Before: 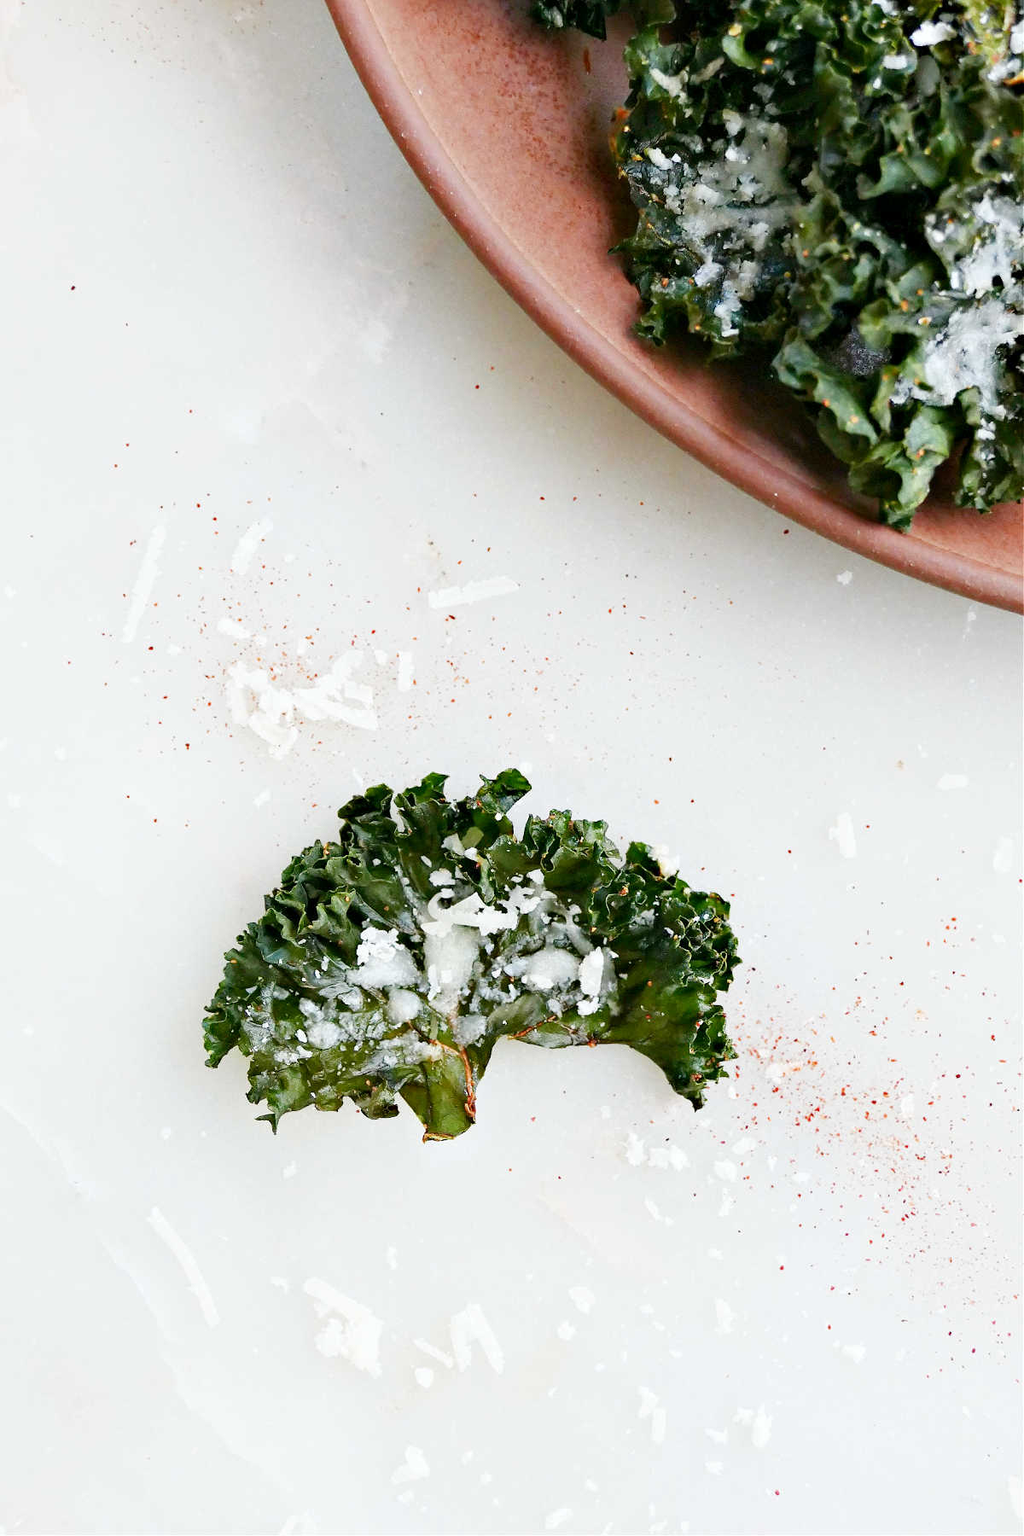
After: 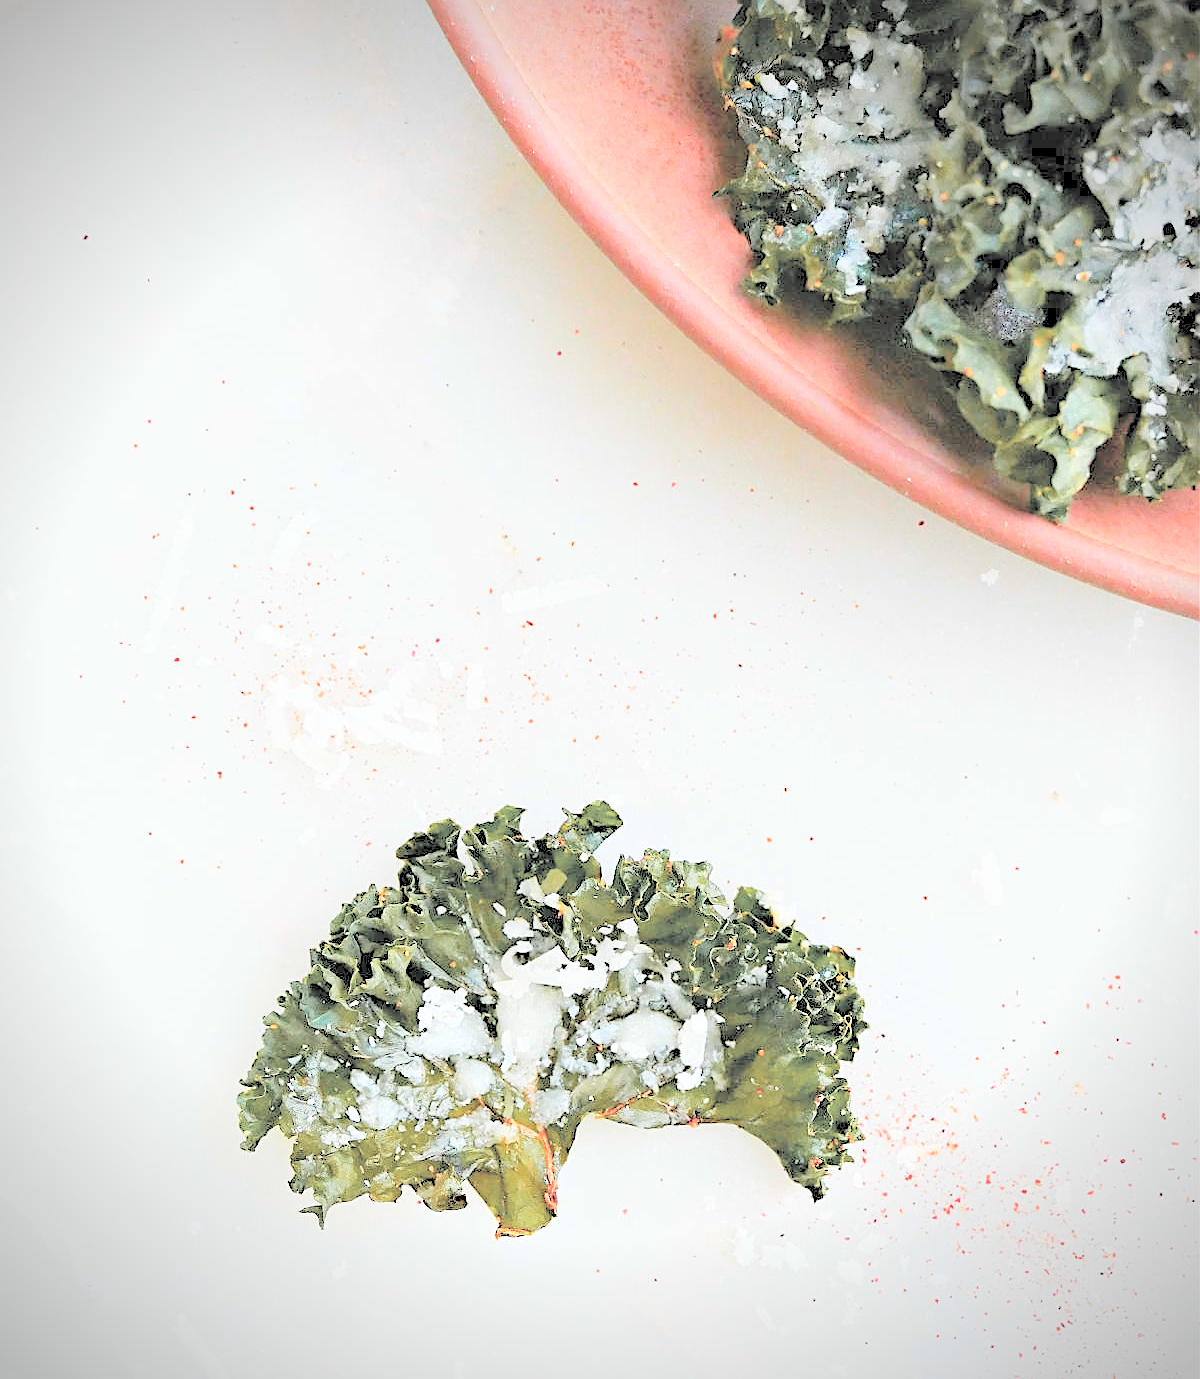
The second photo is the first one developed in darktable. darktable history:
sharpen: on, module defaults
crop: top 5.572%, bottom 17.816%
vignetting: unbound false
contrast brightness saturation: brightness 0.997
color zones: curves: ch1 [(0.263, 0.53) (0.376, 0.287) (0.487, 0.512) (0.748, 0.547) (1, 0.513)]; ch2 [(0.262, 0.45) (0.751, 0.477)]
